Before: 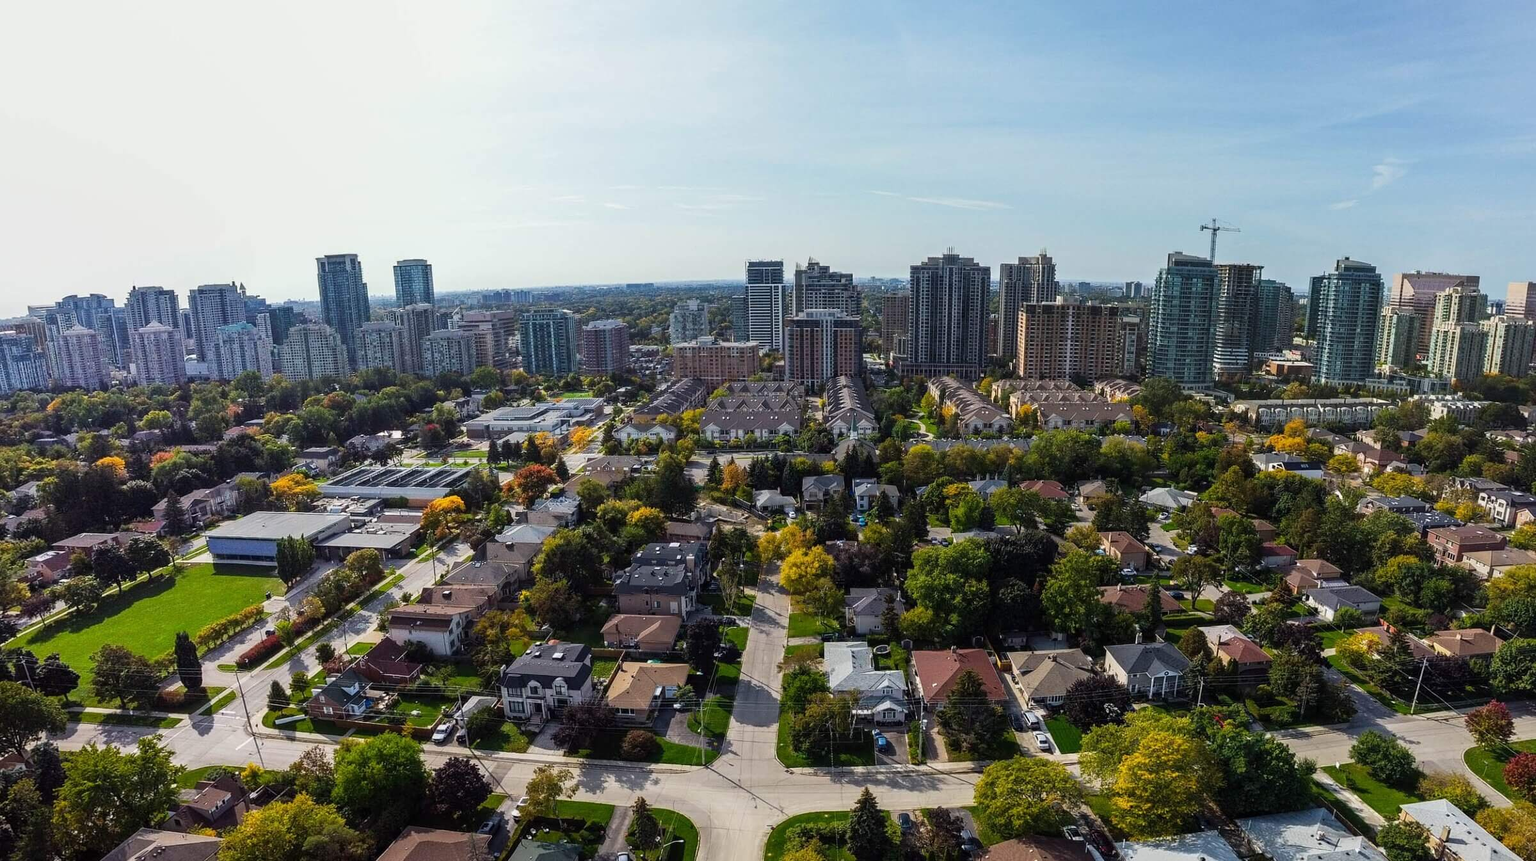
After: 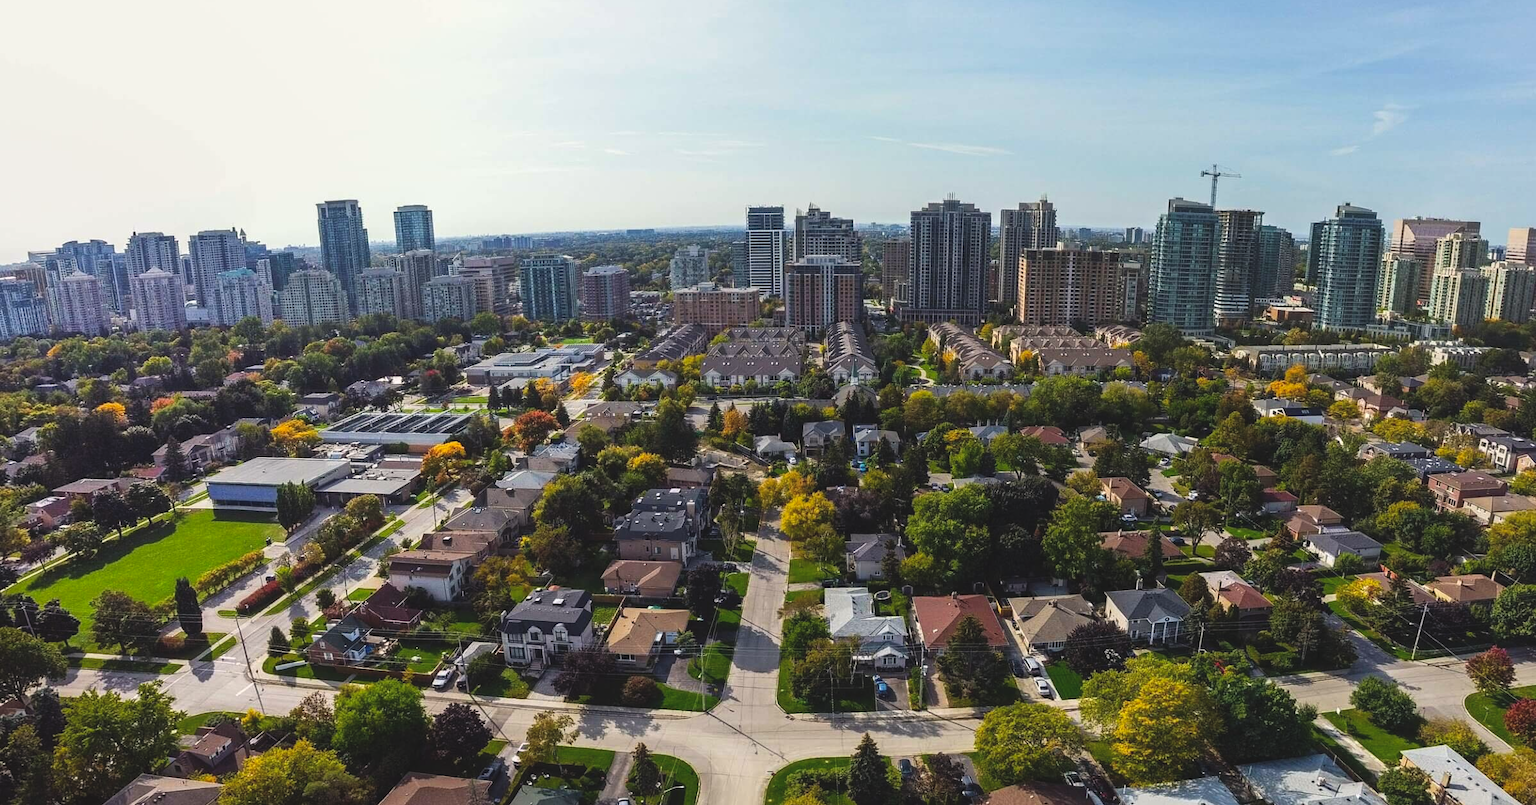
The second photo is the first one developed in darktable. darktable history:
color correction: highlights a* 0.676, highlights b* 2.75, saturation 1.08
crop and rotate: top 6.452%
exposure: black level correction -0.009, exposure 0.071 EV, compensate highlight preservation false
